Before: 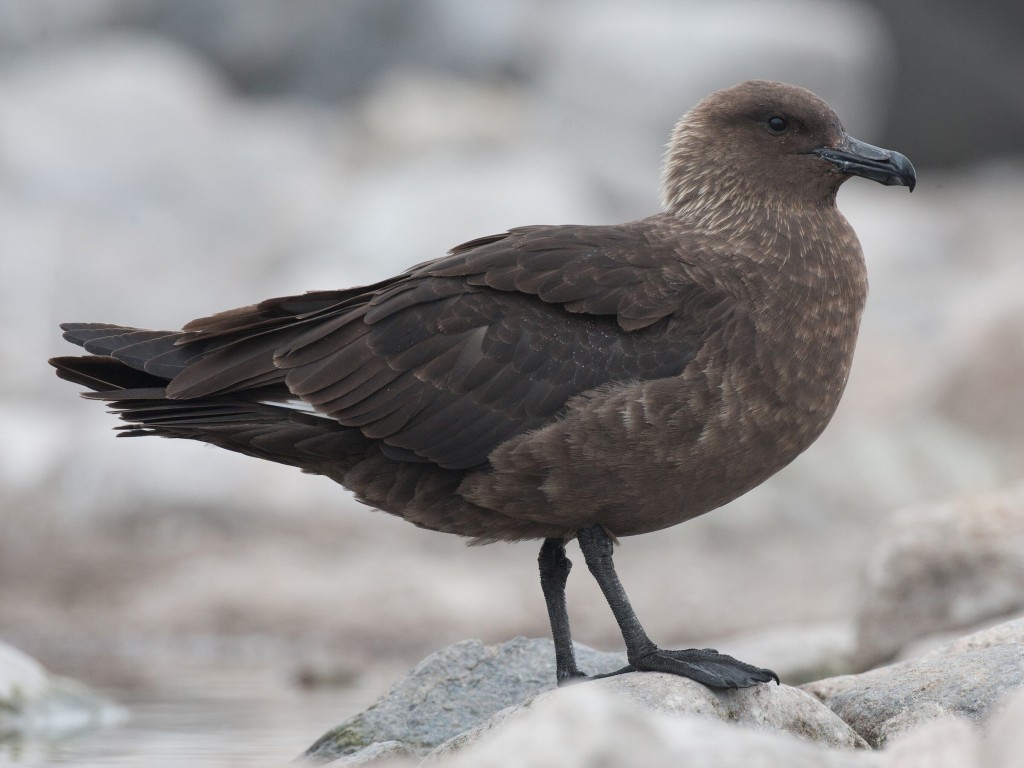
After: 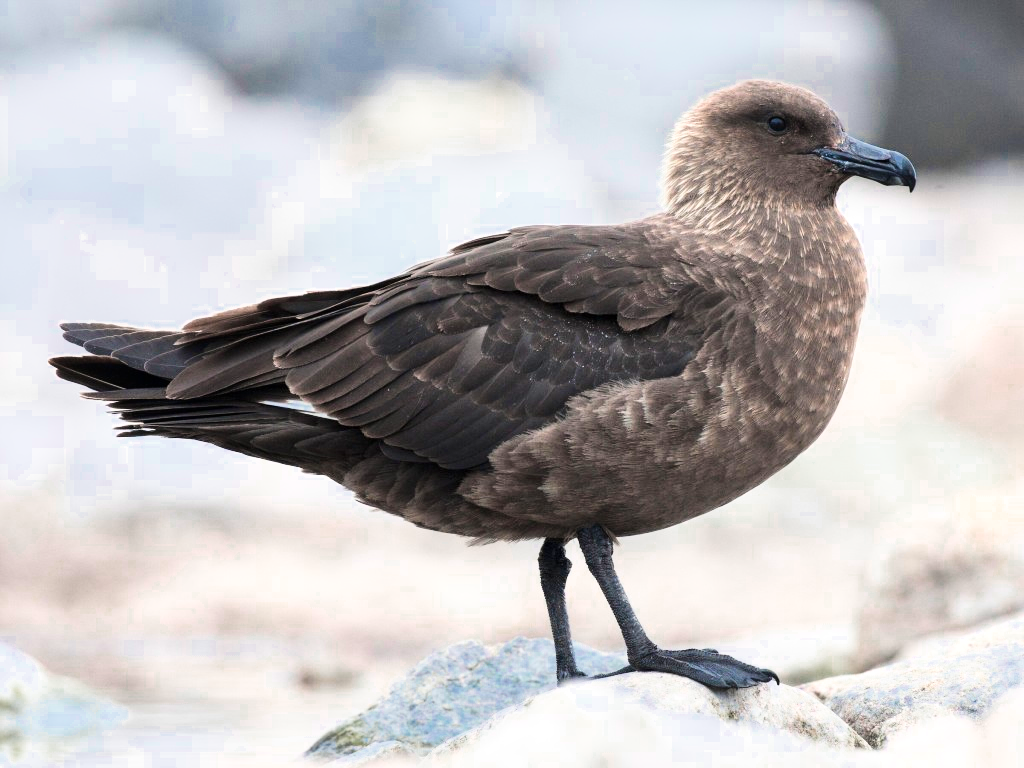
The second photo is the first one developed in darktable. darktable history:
color zones: curves: ch0 [(0, 0.553) (0.123, 0.58) (0.23, 0.419) (0.468, 0.155) (0.605, 0.132) (0.723, 0.063) (0.833, 0.172) (0.921, 0.468)]; ch1 [(0.025, 0.645) (0.229, 0.584) (0.326, 0.551) (0.537, 0.446) (0.599, 0.911) (0.708, 1) (0.805, 0.944)]; ch2 [(0.086, 0.468) (0.254, 0.464) (0.638, 0.564) (0.702, 0.592) (0.768, 0.564)]
base curve: curves: ch0 [(0, 0) (0.007, 0.004) (0.027, 0.03) (0.046, 0.07) (0.207, 0.54) (0.442, 0.872) (0.673, 0.972) (1, 1)], preserve colors average RGB
local contrast: mode bilateral grid, contrast 19, coarseness 50, detail 120%, midtone range 0.2
